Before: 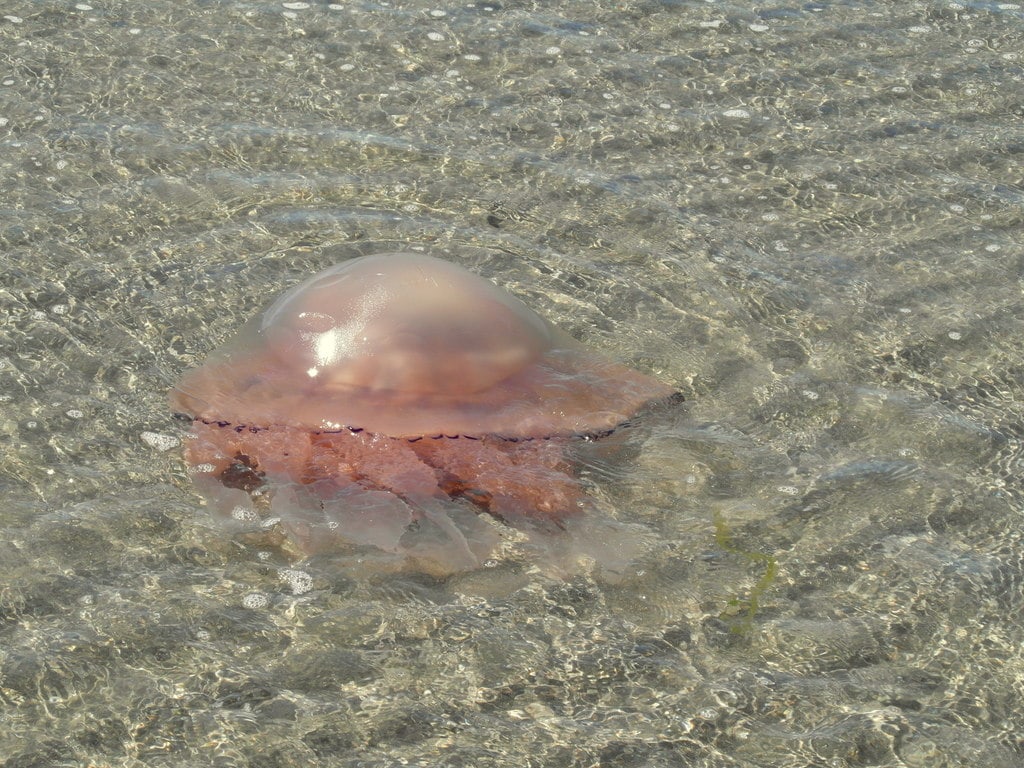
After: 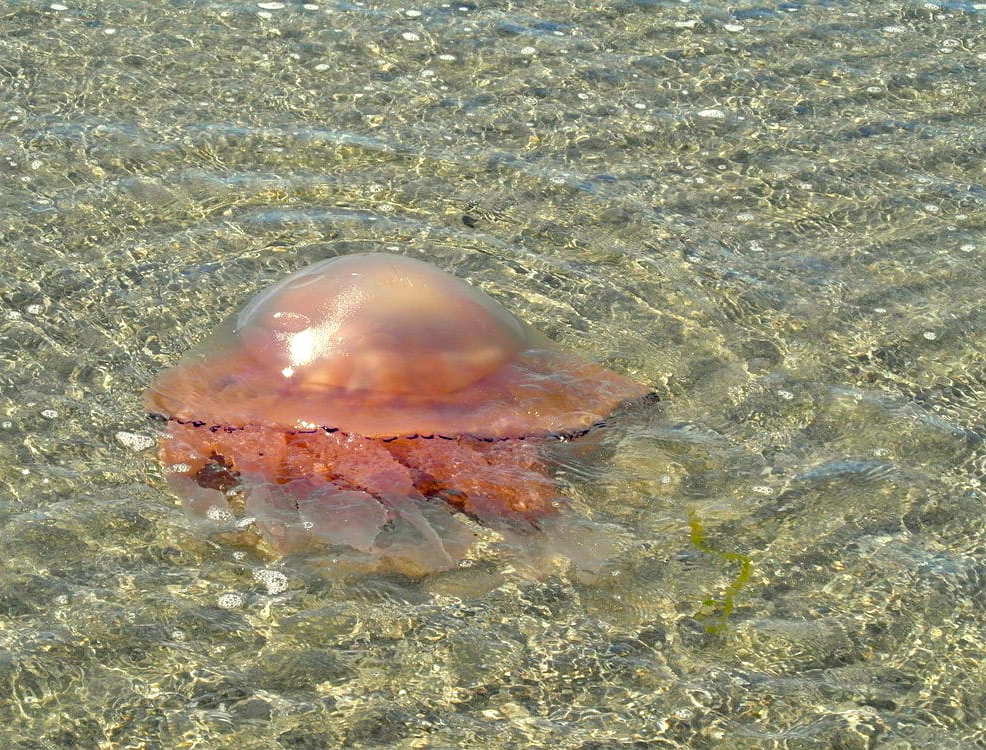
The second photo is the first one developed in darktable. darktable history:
color balance rgb: perceptual saturation grading › global saturation 36%, perceptual brilliance grading › global brilliance 10%, global vibrance 20%
haze removal: strength 0.29, distance 0.25, compatibility mode true, adaptive false
sharpen: amount 0.2
crop and rotate: left 2.536%, right 1.107%, bottom 2.246%
